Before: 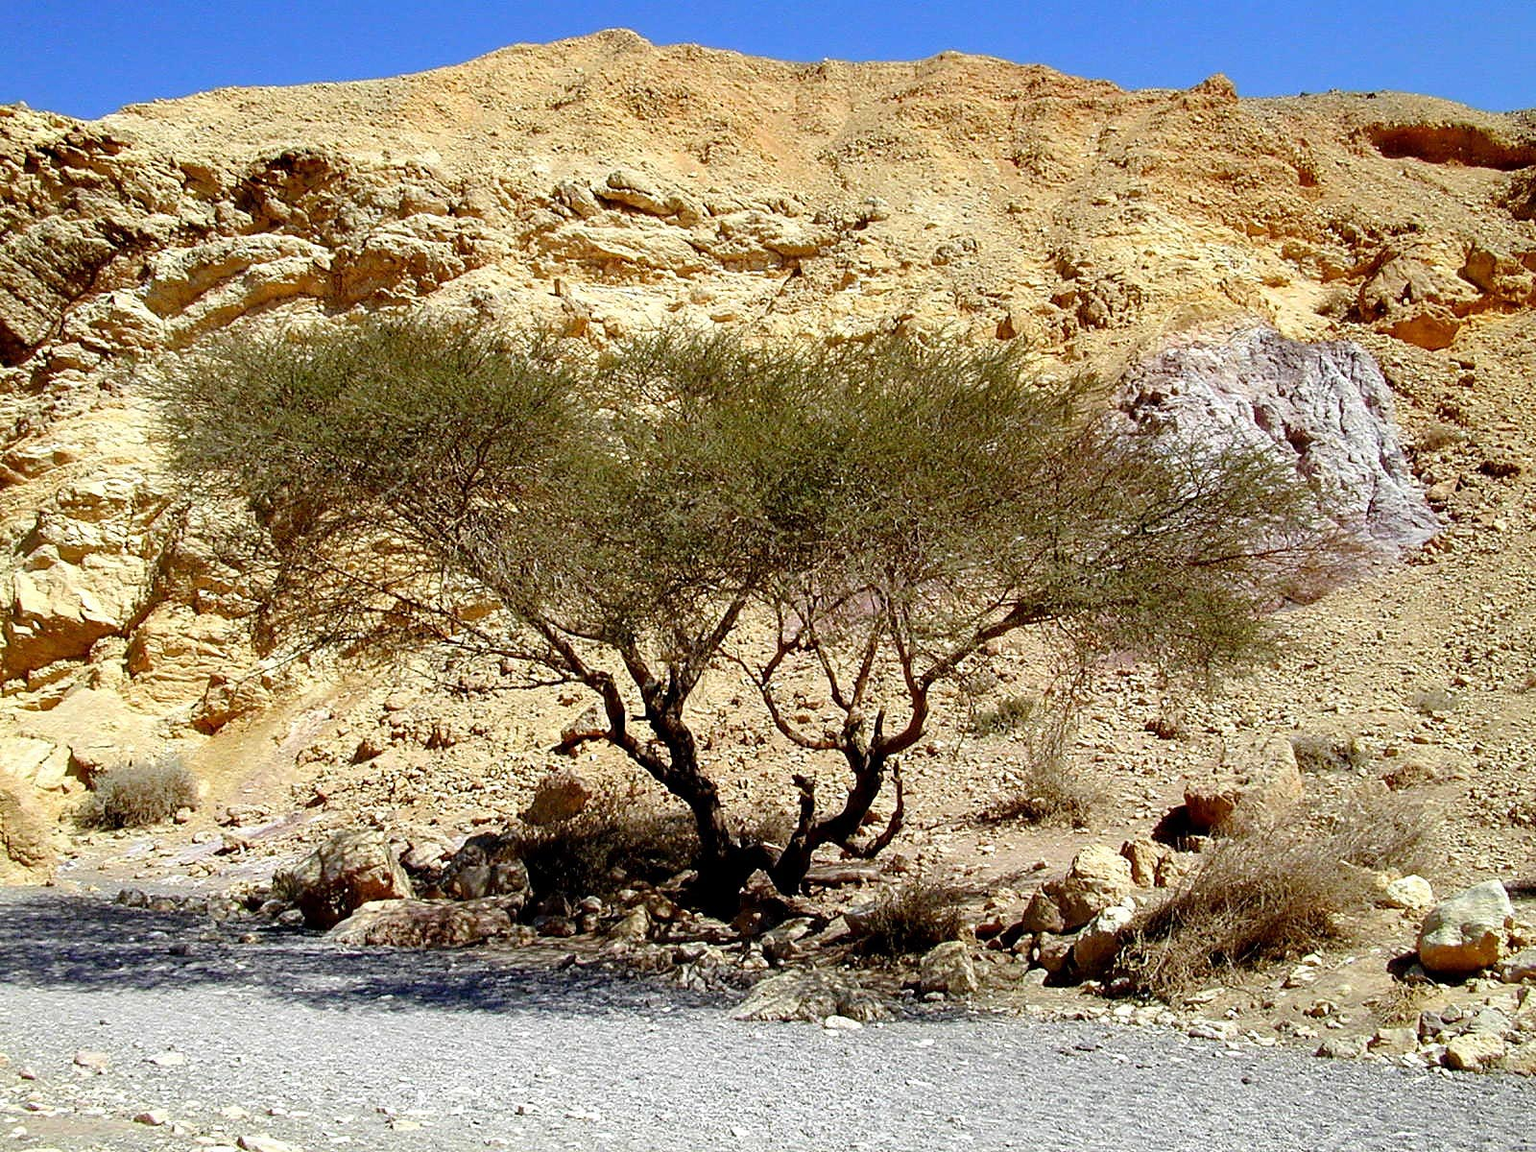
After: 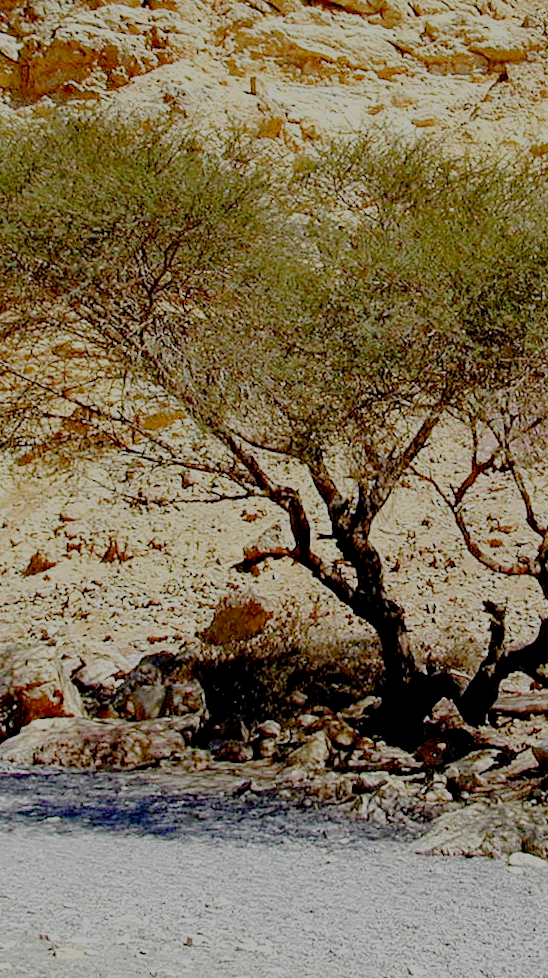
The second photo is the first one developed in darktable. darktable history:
rotate and perspective: rotation 1.72°, automatic cropping off
filmic rgb: black relative exposure -7 EV, white relative exposure 6 EV, threshold 3 EV, target black luminance 0%, hardness 2.73, latitude 61.22%, contrast 0.691, highlights saturation mix 10%, shadows ↔ highlights balance -0.073%, preserve chrominance no, color science v4 (2020), iterations of high-quality reconstruction 10, contrast in shadows soft, contrast in highlights soft, enable highlight reconstruction true
crop and rotate: left 21.77%, top 18.528%, right 44.676%, bottom 2.997%
bloom: on, module defaults
